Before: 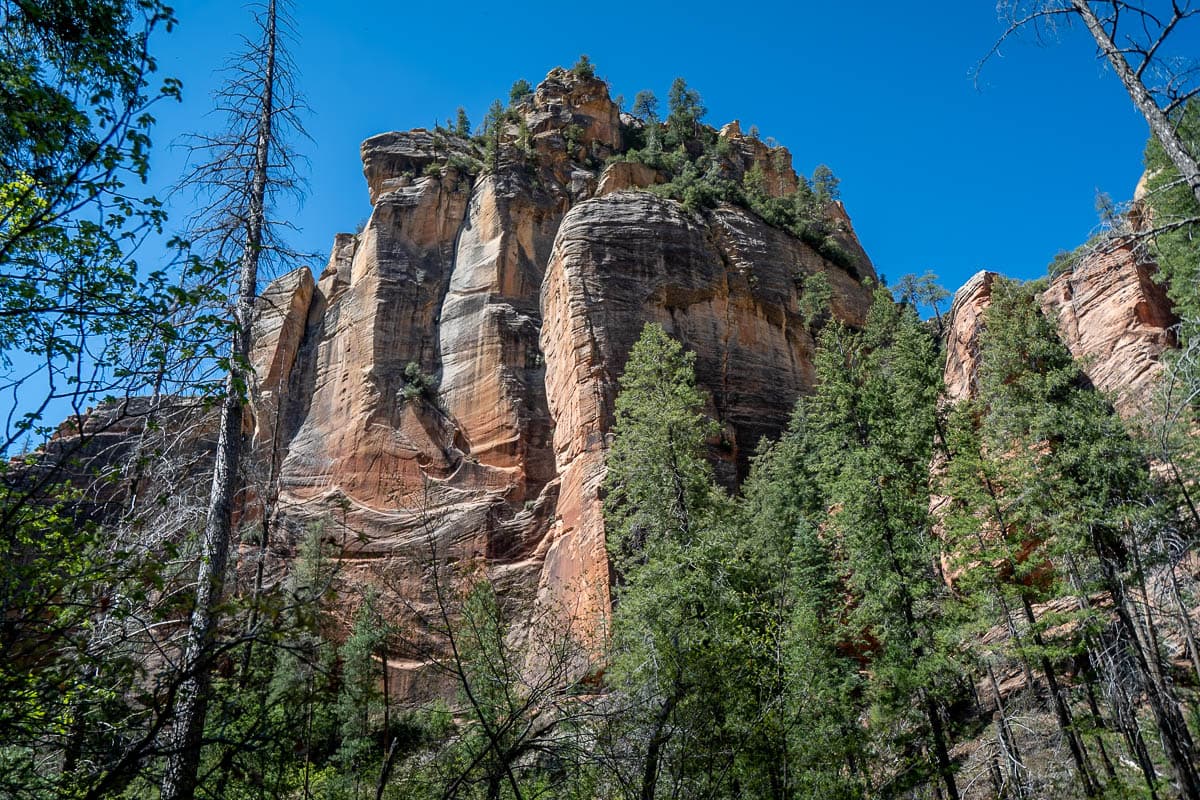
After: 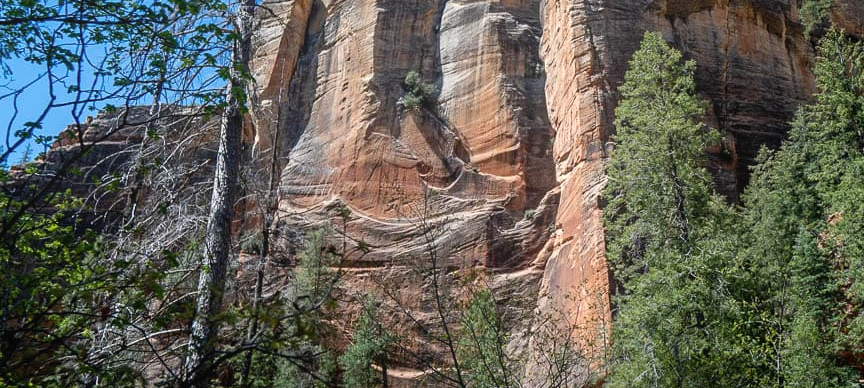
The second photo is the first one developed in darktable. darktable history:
crop: top 36.498%, right 27.964%, bottom 14.995%
bloom: on, module defaults
